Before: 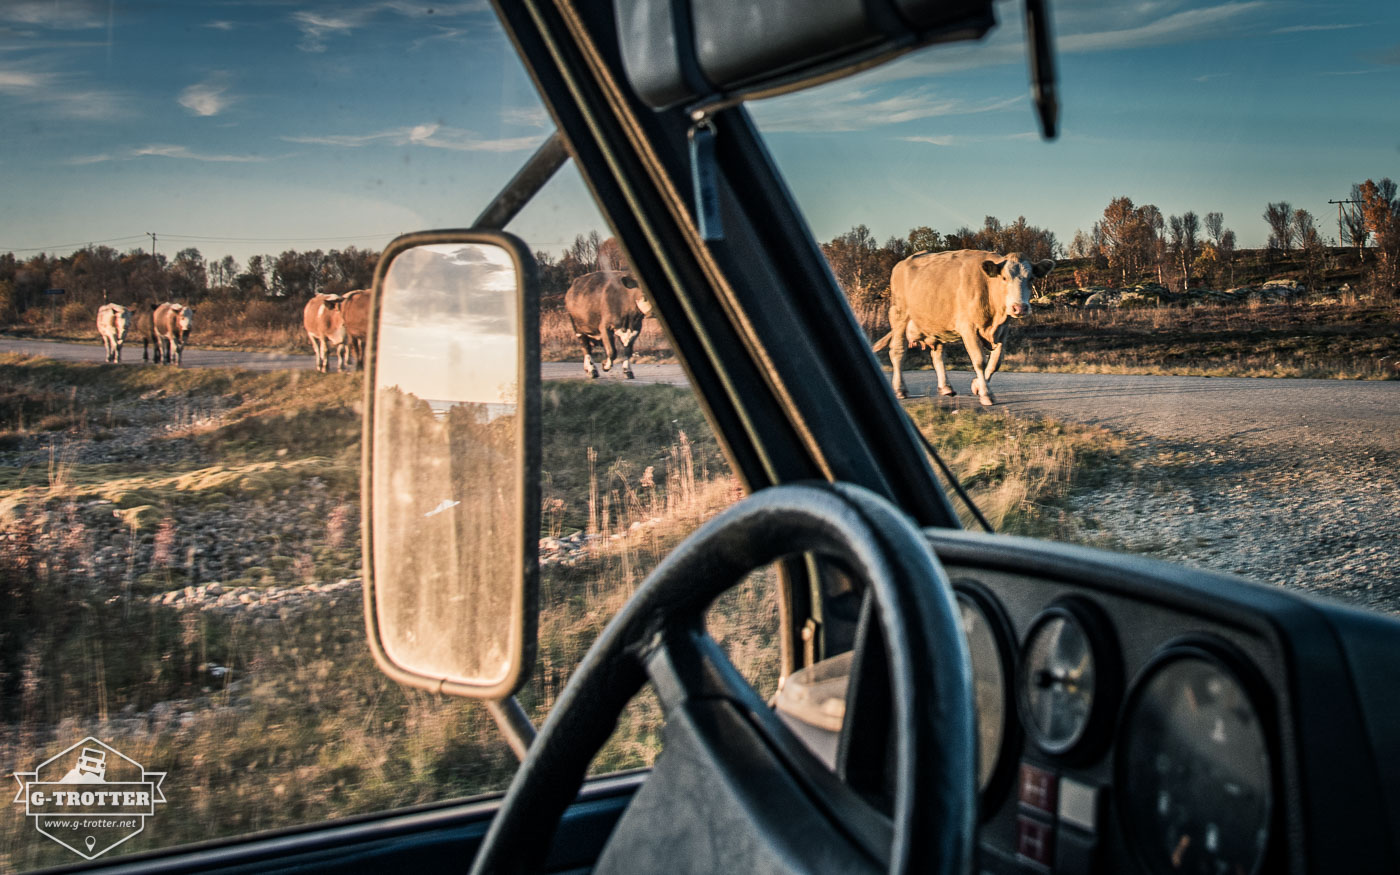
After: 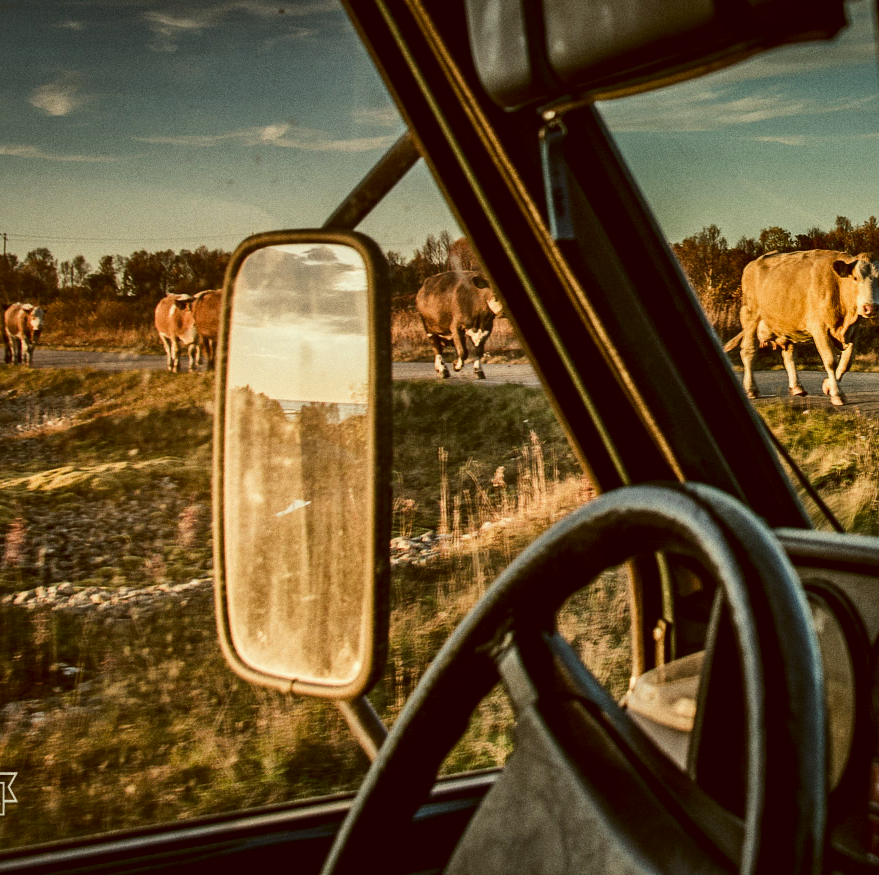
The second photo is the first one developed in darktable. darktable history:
contrast brightness saturation: contrast 0.07, brightness -0.14, saturation 0.11
grain: on, module defaults
crop: left 10.644%, right 26.528%
color correction: highlights a* -5.3, highlights b* 9.8, shadows a* 9.8, shadows b* 24.26
